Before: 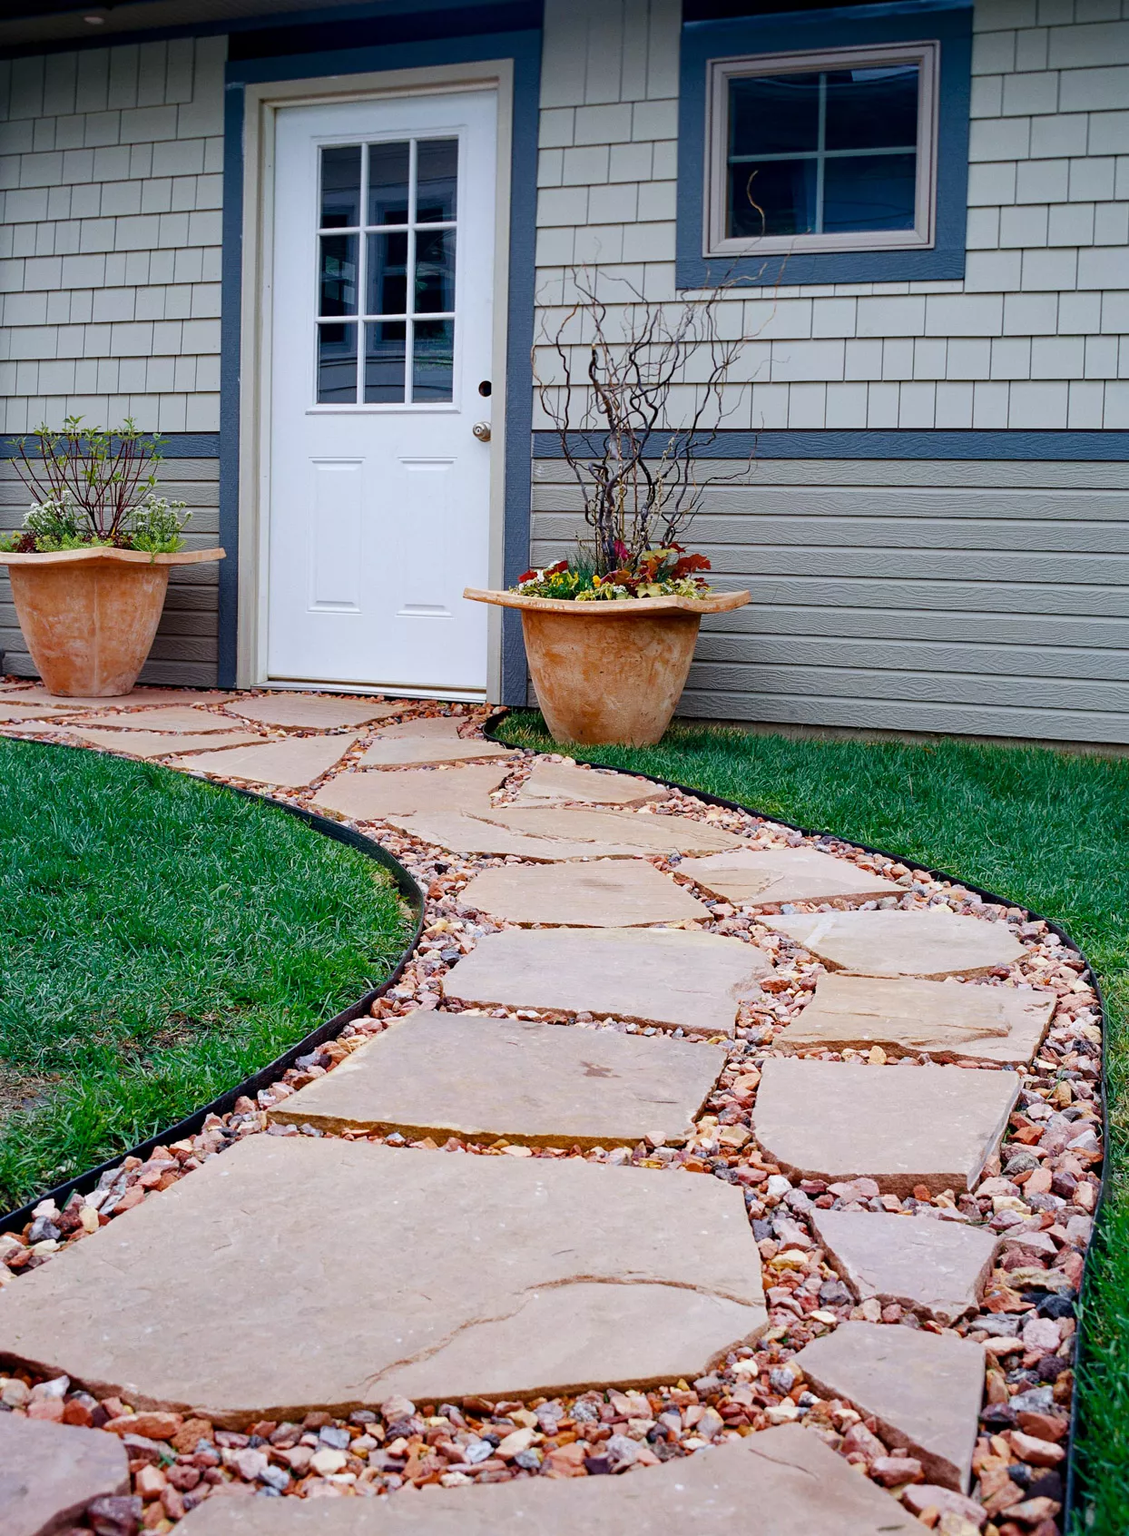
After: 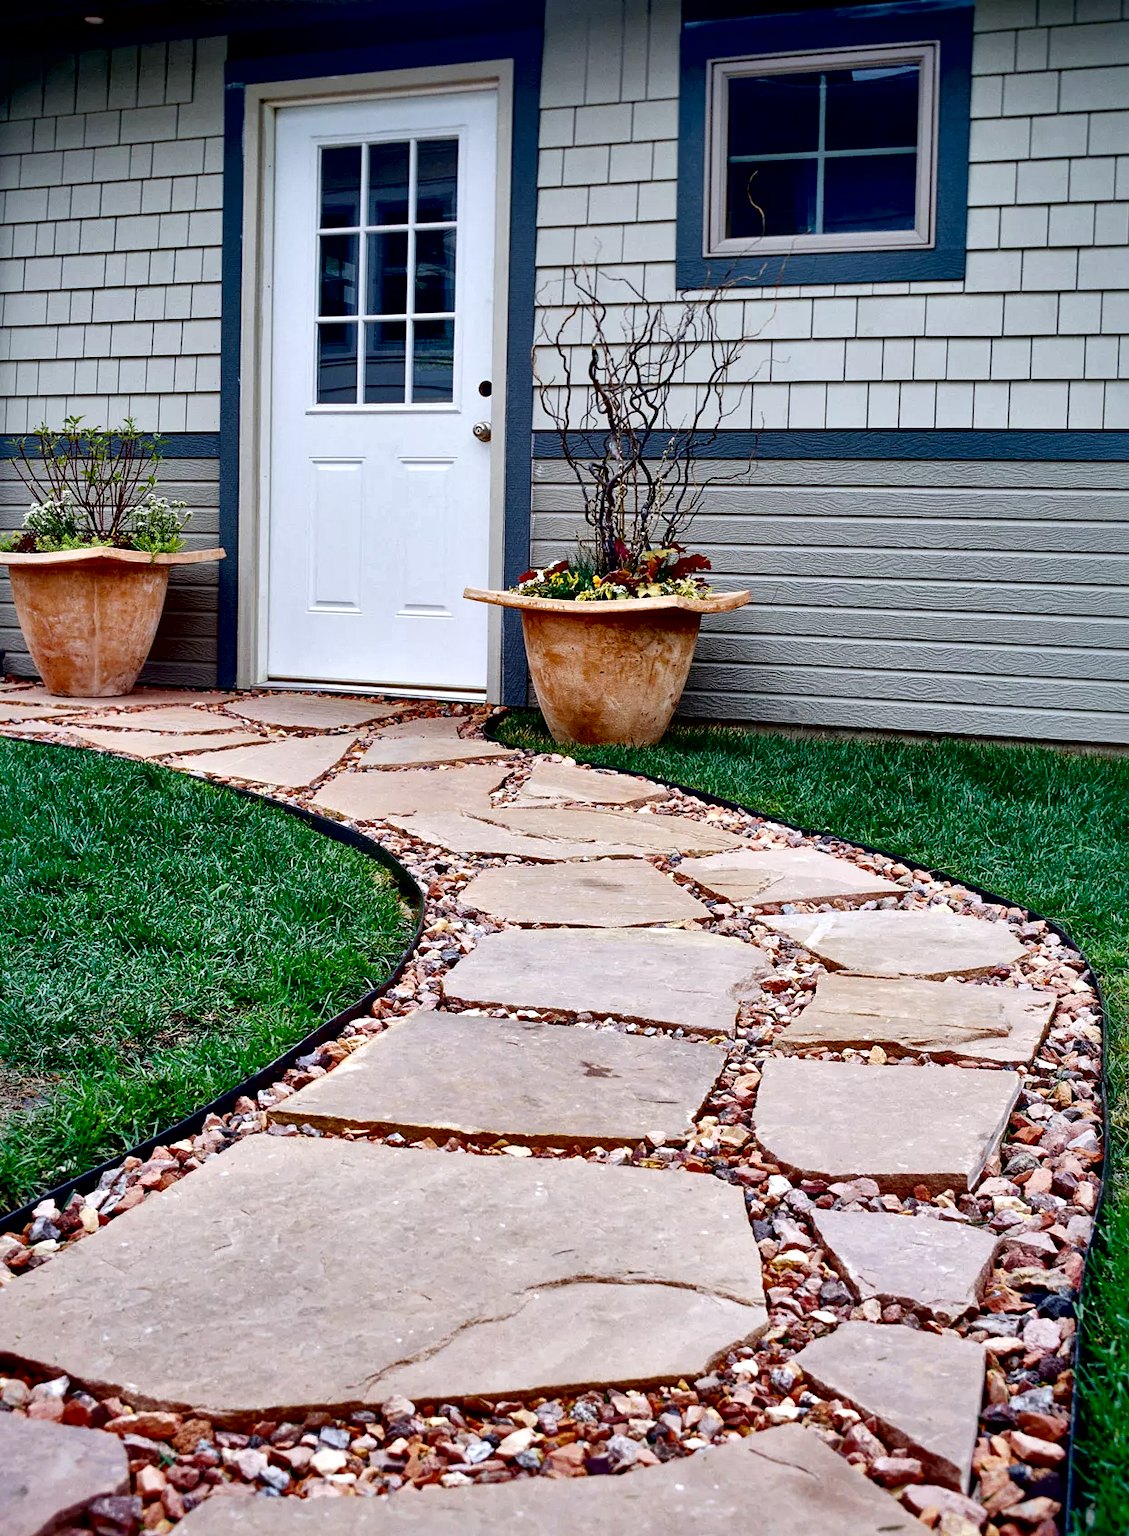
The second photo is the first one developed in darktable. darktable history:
exposure: black level correction 0.012, compensate highlight preservation false
local contrast: mode bilateral grid, contrast 44, coarseness 69, detail 214%, midtone range 0.2
